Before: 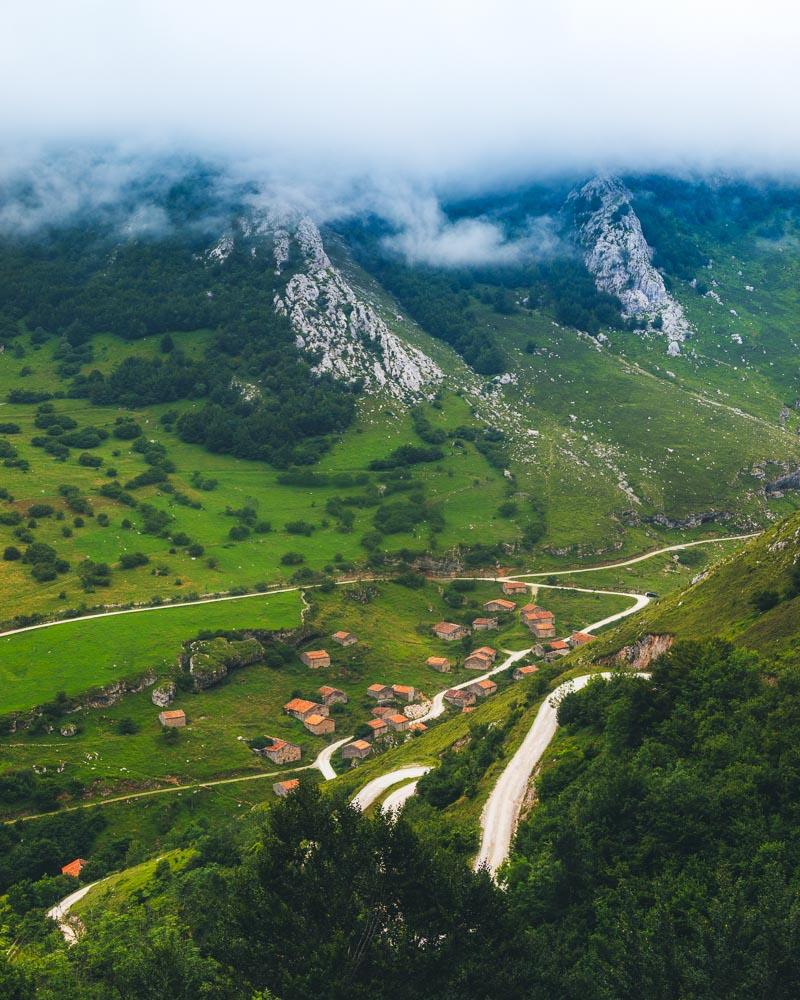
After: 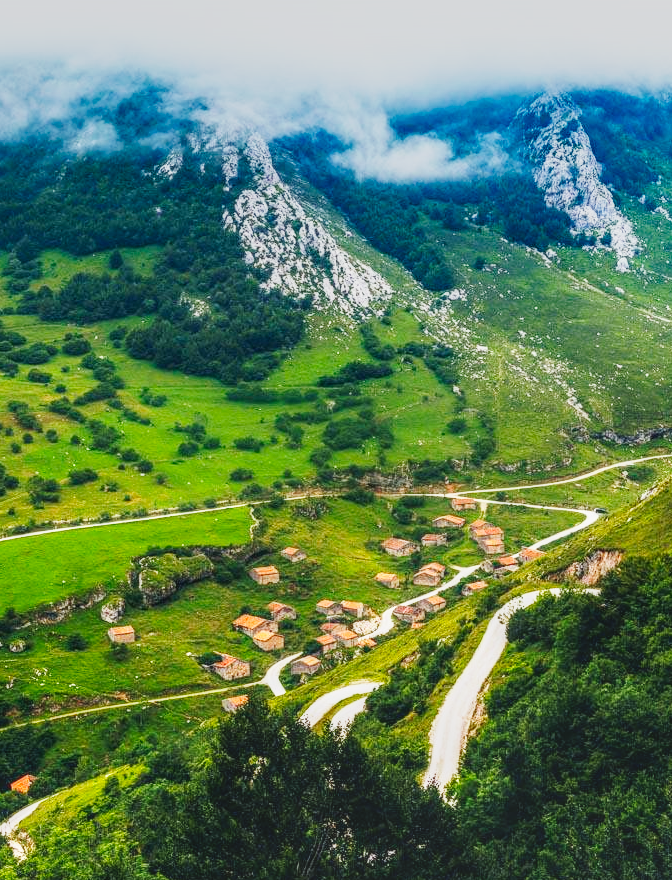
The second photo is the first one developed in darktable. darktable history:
contrast brightness saturation: contrast -0.273
base curve: curves: ch0 [(0, 0) (0, 0.001) (0.001, 0.001) (0.004, 0.002) (0.007, 0.004) (0.015, 0.013) (0.033, 0.045) (0.052, 0.096) (0.075, 0.17) (0.099, 0.241) (0.163, 0.42) (0.219, 0.55) (0.259, 0.616) (0.327, 0.722) (0.365, 0.765) (0.522, 0.873) (0.547, 0.881) (0.689, 0.919) (0.826, 0.952) (1, 1)], preserve colors none
local contrast: detail 160%
exposure: exposure -0.488 EV, compensate exposure bias true, compensate highlight preservation false
crop: left 6.438%, top 8.402%, right 9.538%, bottom 3.542%
